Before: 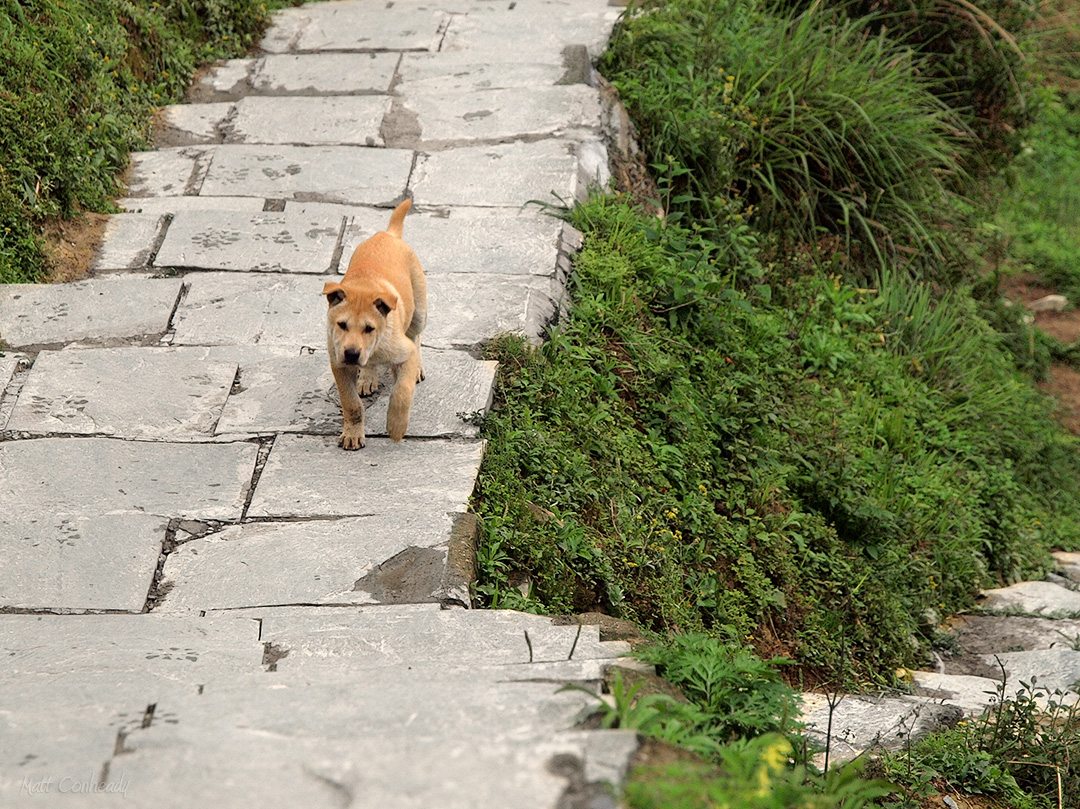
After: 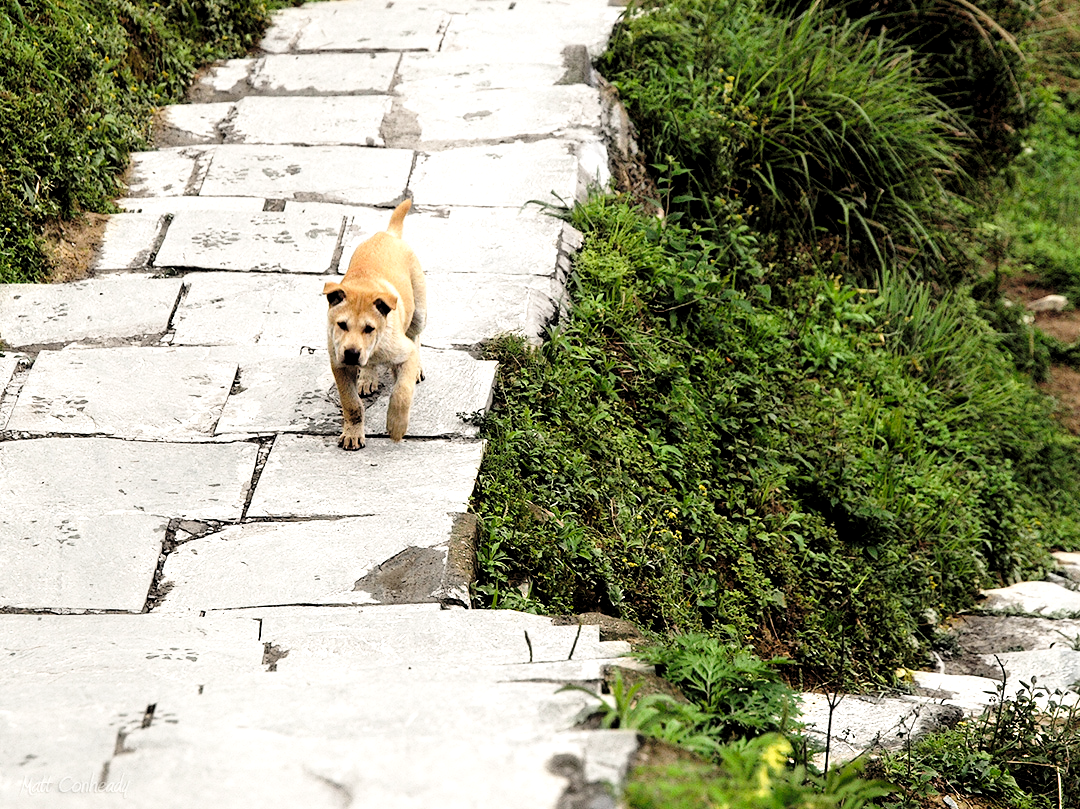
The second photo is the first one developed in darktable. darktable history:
levels: levels [0.101, 0.578, 0.953]
base curve: curves: ch0 [(0, 0) (0.028, 0.03) (0.121, 0.232) (0.46, 0.748) (0.859, 0.968) (1, 1)], preserve colors none
